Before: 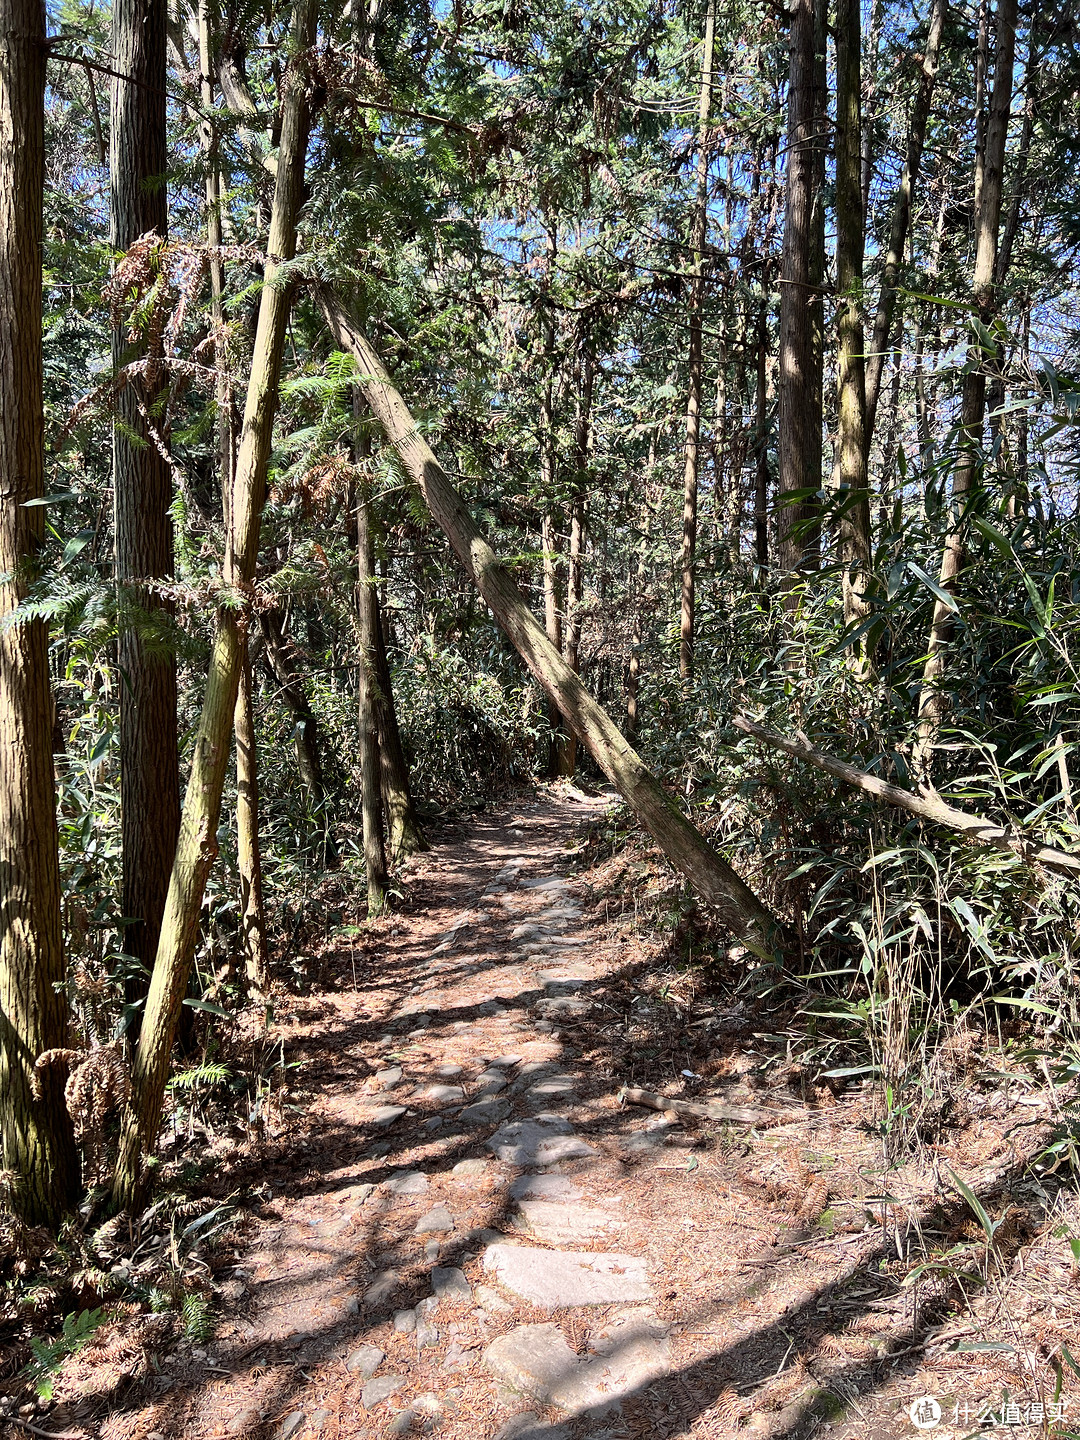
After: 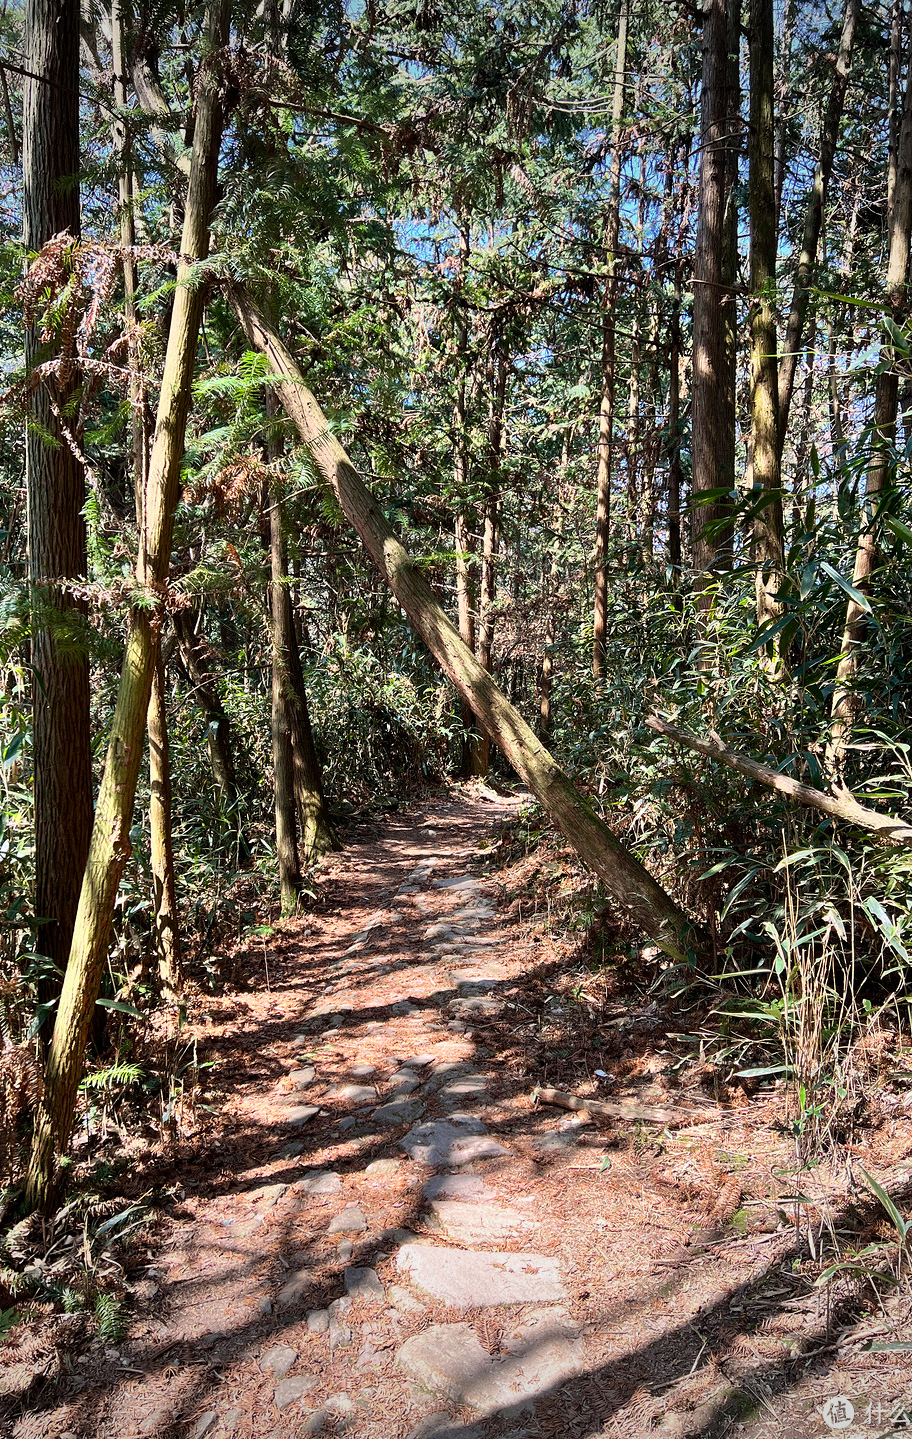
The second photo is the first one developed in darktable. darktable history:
velvia: on, module defaults
crop: left 8.056%, right 7.411%
vignetting: fall-off start 97.84%, fall-off radius 101.14%, width/height ratio 1.371
